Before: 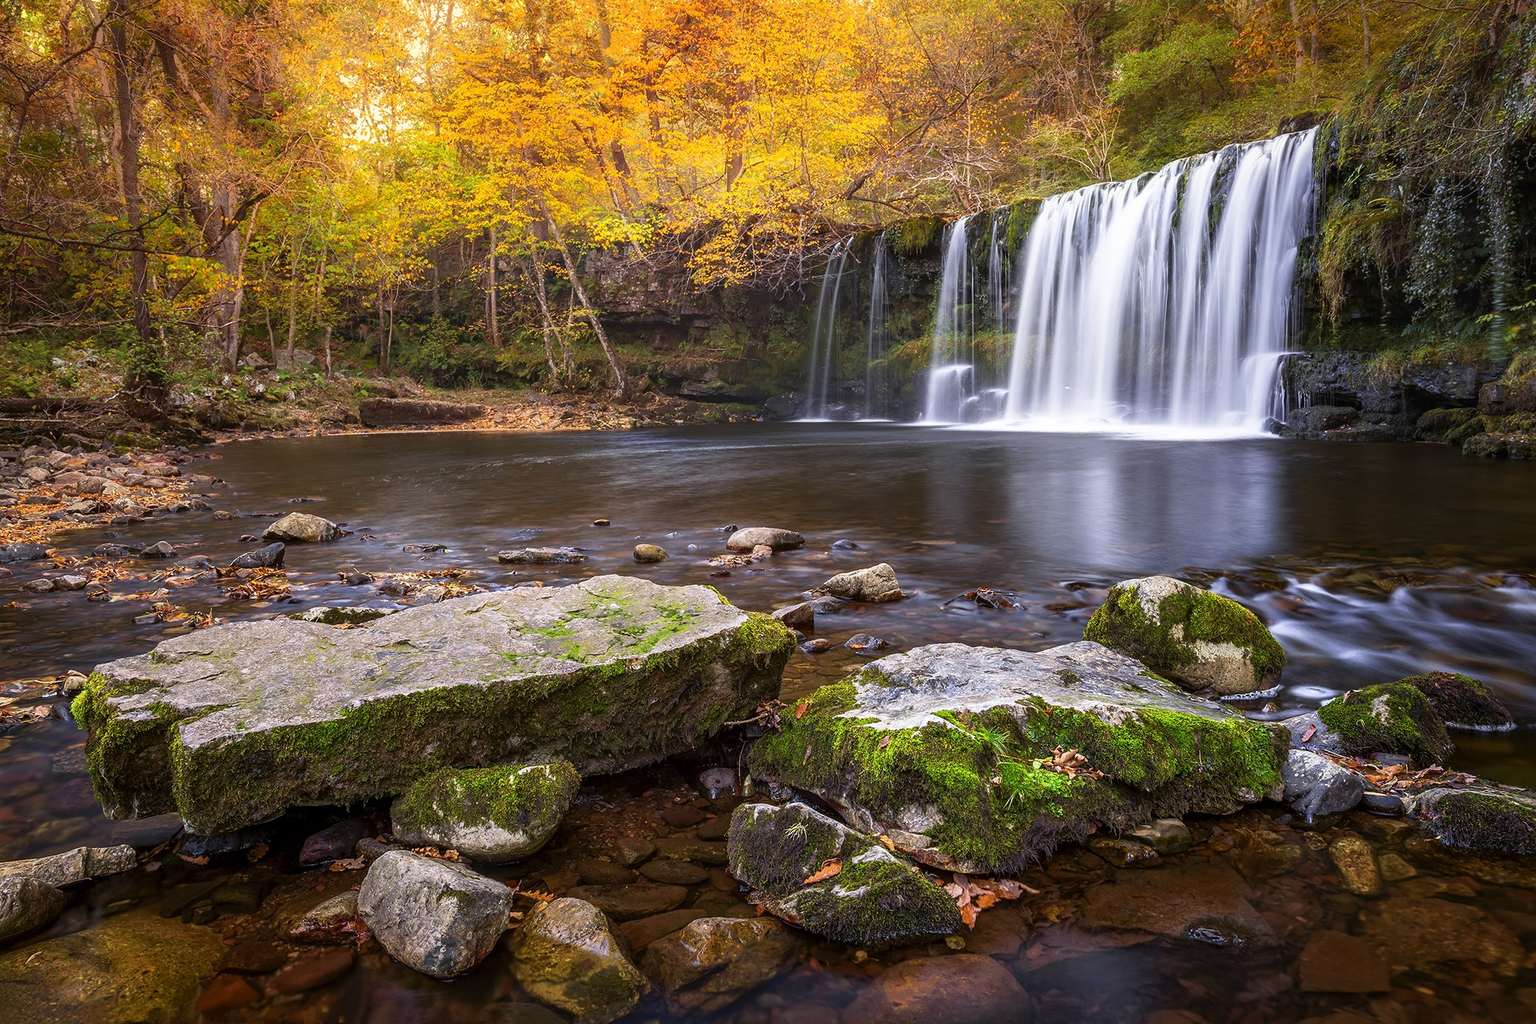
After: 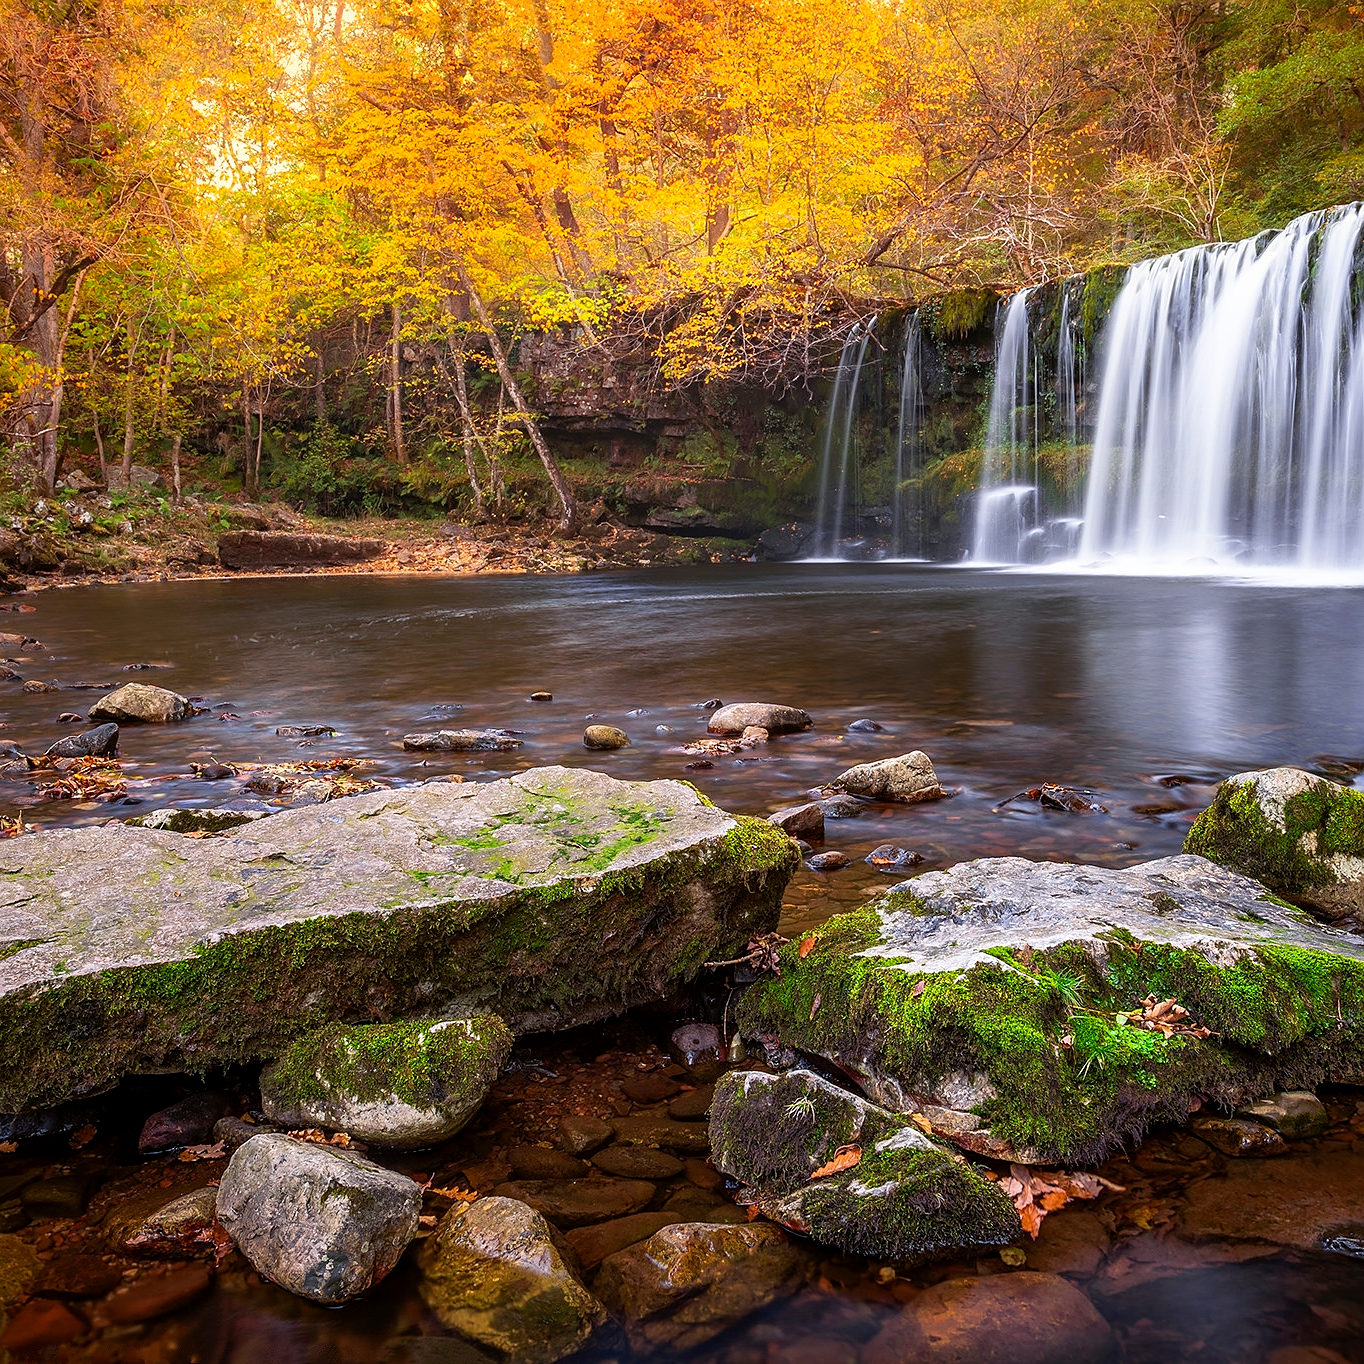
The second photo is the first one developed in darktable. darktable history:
sharpen: radius 1.042
crop and rotate: left 12.791%, right 20.597%
